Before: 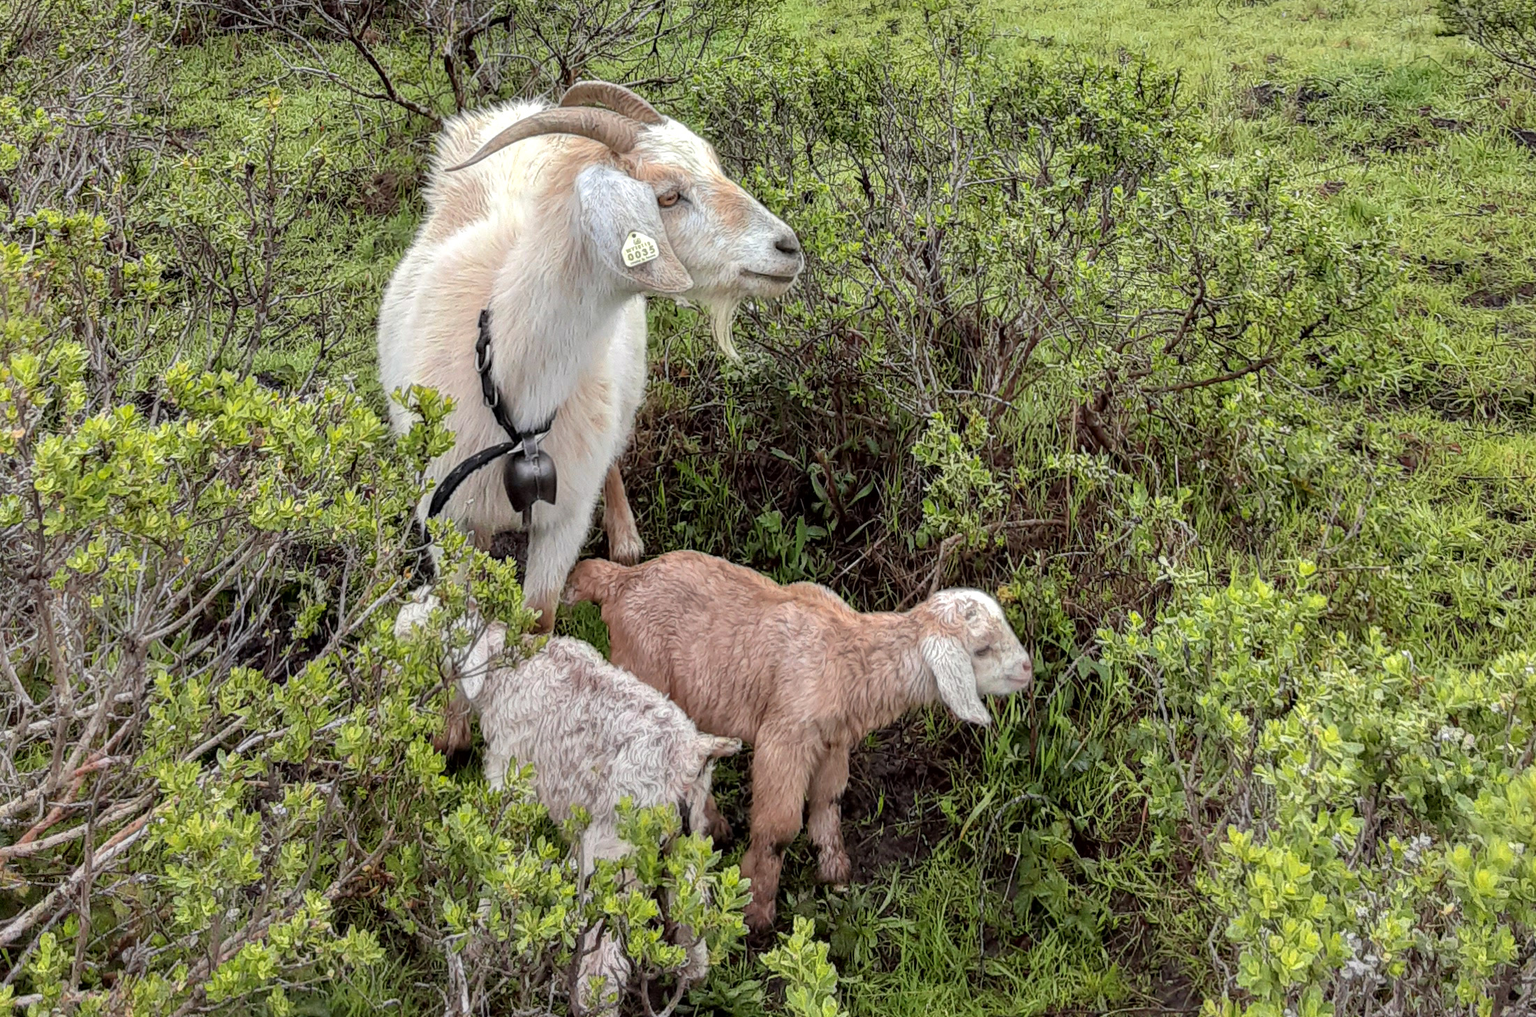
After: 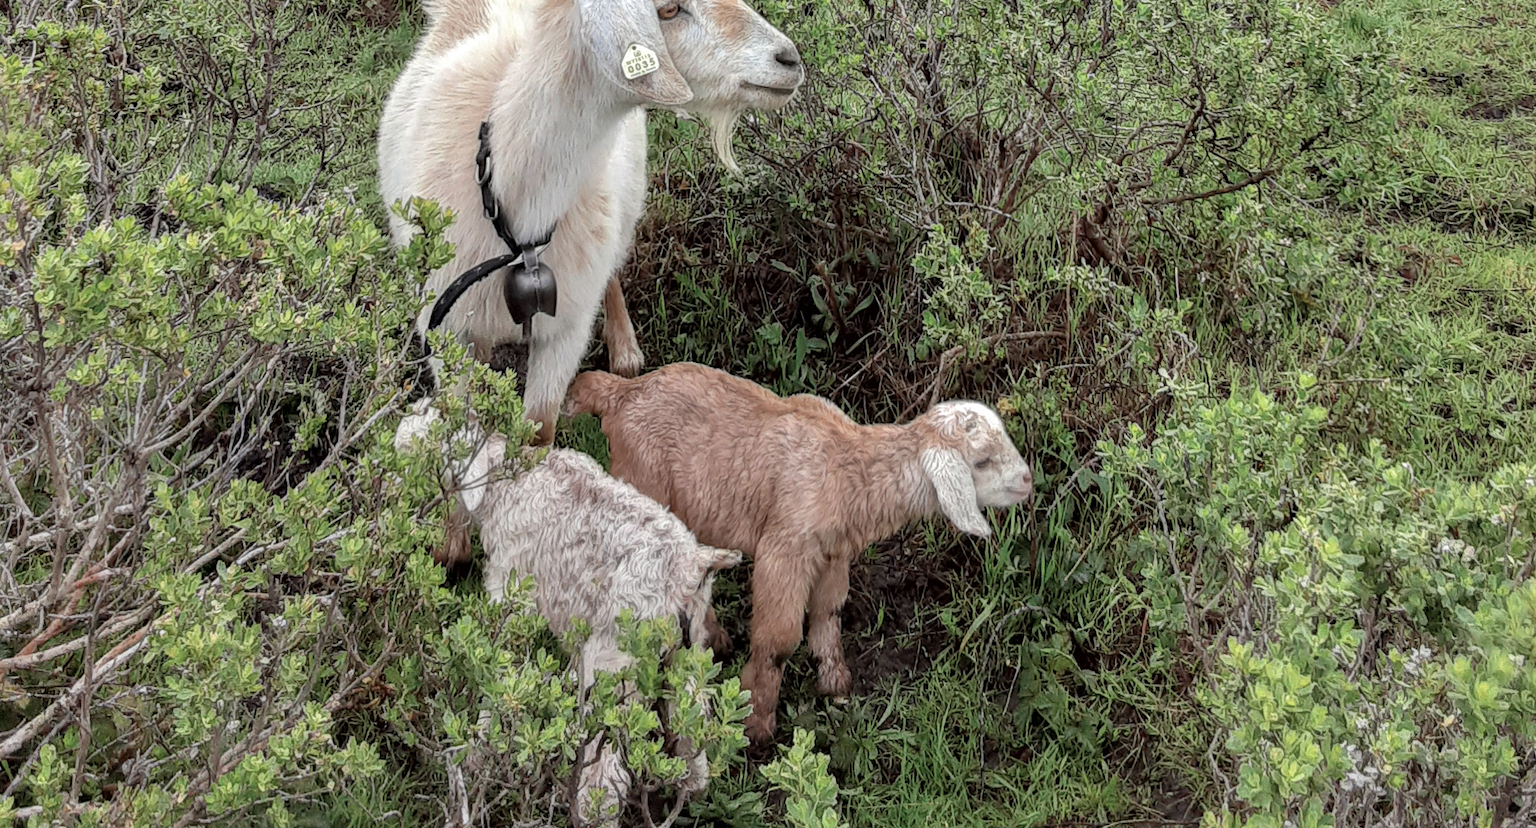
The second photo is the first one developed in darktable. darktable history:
crop and rotate: top 18.507%
color zones: curves: ch0 [(0, 0.5) (0.125, 0.4) (0.25, 0.5) (0.375, 0.4) (0.5, 0.4) (0.625, 0.35) (0.75, 0.35) (0.875, 0.5)]; ch1 [(0, 0.35) (0.125, 0.45) (0.25, 0.35) (0.375, 0.35) (0.5, 0.35) (0.625, 0.35) (0.75, 0.45) (0.875, 0.35)]; ch2 [(0, 0.6) (0.125, 0.5) (0.25, 0.5) (0.375, 0.6) (0.5, 0.6) (0.625, 0.5) (0.75, 0.5) (0.875, 0.5)]
